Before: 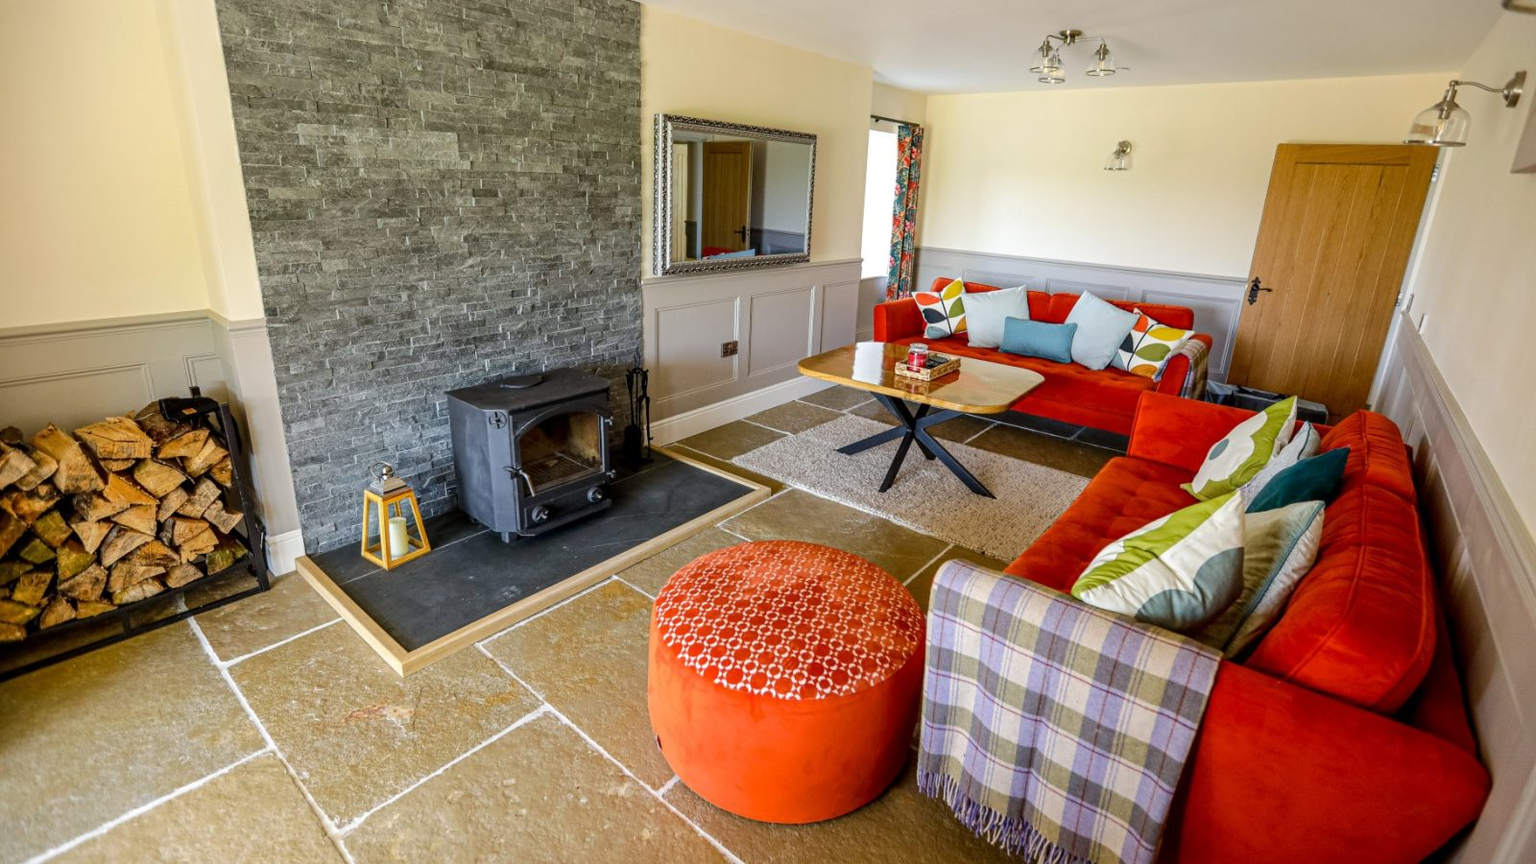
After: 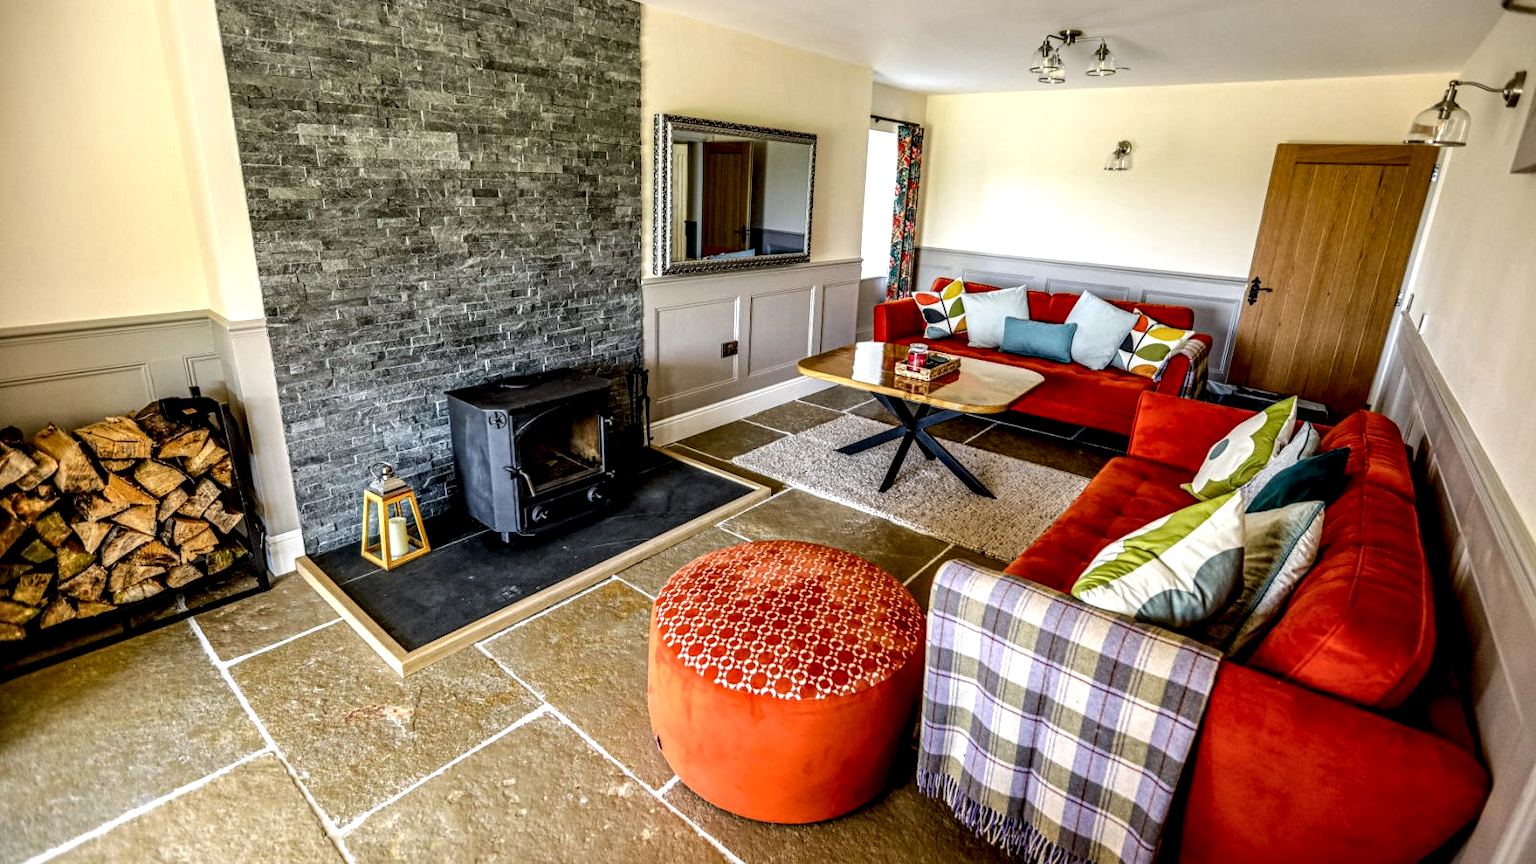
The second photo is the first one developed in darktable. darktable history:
local contrast: highlights 21%, detail 196%
